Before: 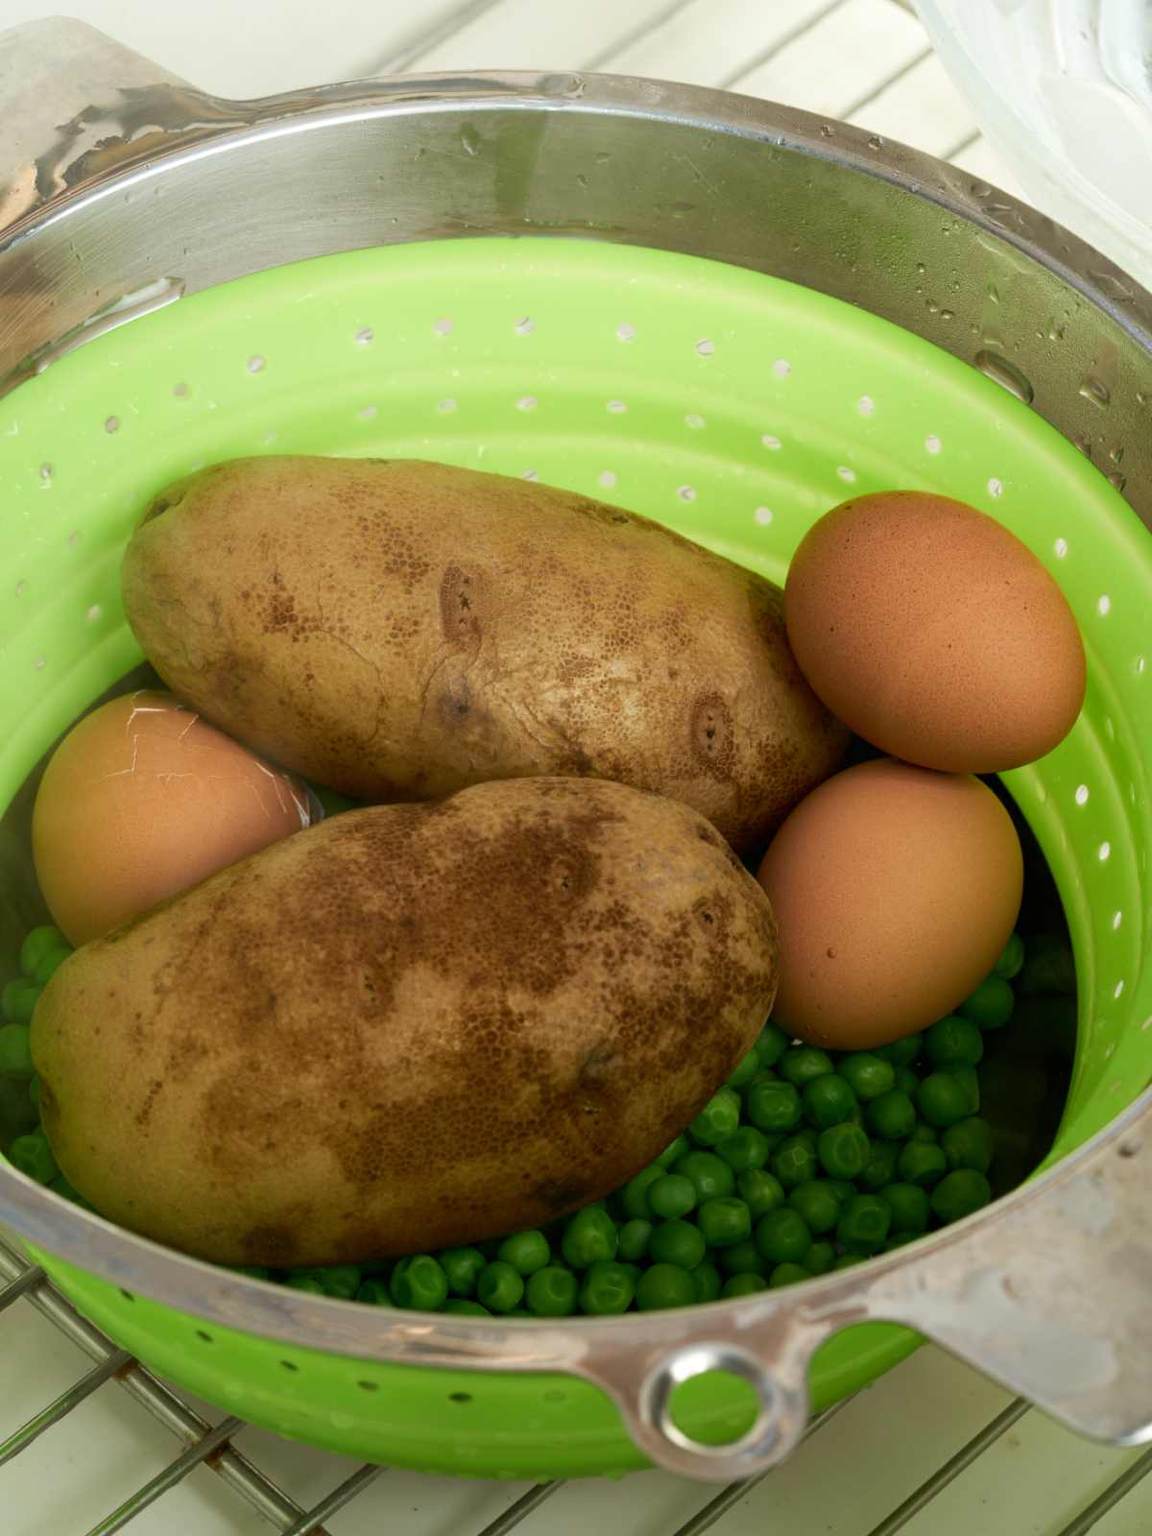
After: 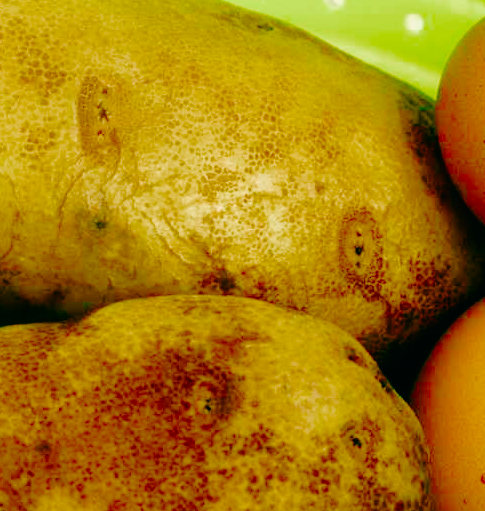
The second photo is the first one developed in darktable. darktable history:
color zones: curves: ch0 [(0, 0.425) (0.143, 0.422) (0.286, 0.42) (0.429, 0.419) (0.571, 0.419) (0.714, 0.42) (0.857, 0.422) (1, 0.425)]; ch1 [(0, 0.666) (0.143, 0.669) (0.286, 0.671) (0.429, 0.67) (0.571, 0.67) (0.714, 0.67) (0.857, 0.67) (1, 0.666)]
crop: left 31.751%, top 32.172%, right 27.8%, bottom 35.83%
exposure: exposure 0.74 EV, compensate highlight preservation false
base curve: curves: ch0 [(0, 0) (0.036, 0.01) (0.123, 0.254) (0.258, 0.504) (0.507, 0.748) (1, 1)], preserve colors none
color balance: lift [1.005, 0.99, 1.007, 1.01], gamma [1, 1.034, 1.032, 0.966], gain [0.873, 1.055, 1.067, 0.933]
